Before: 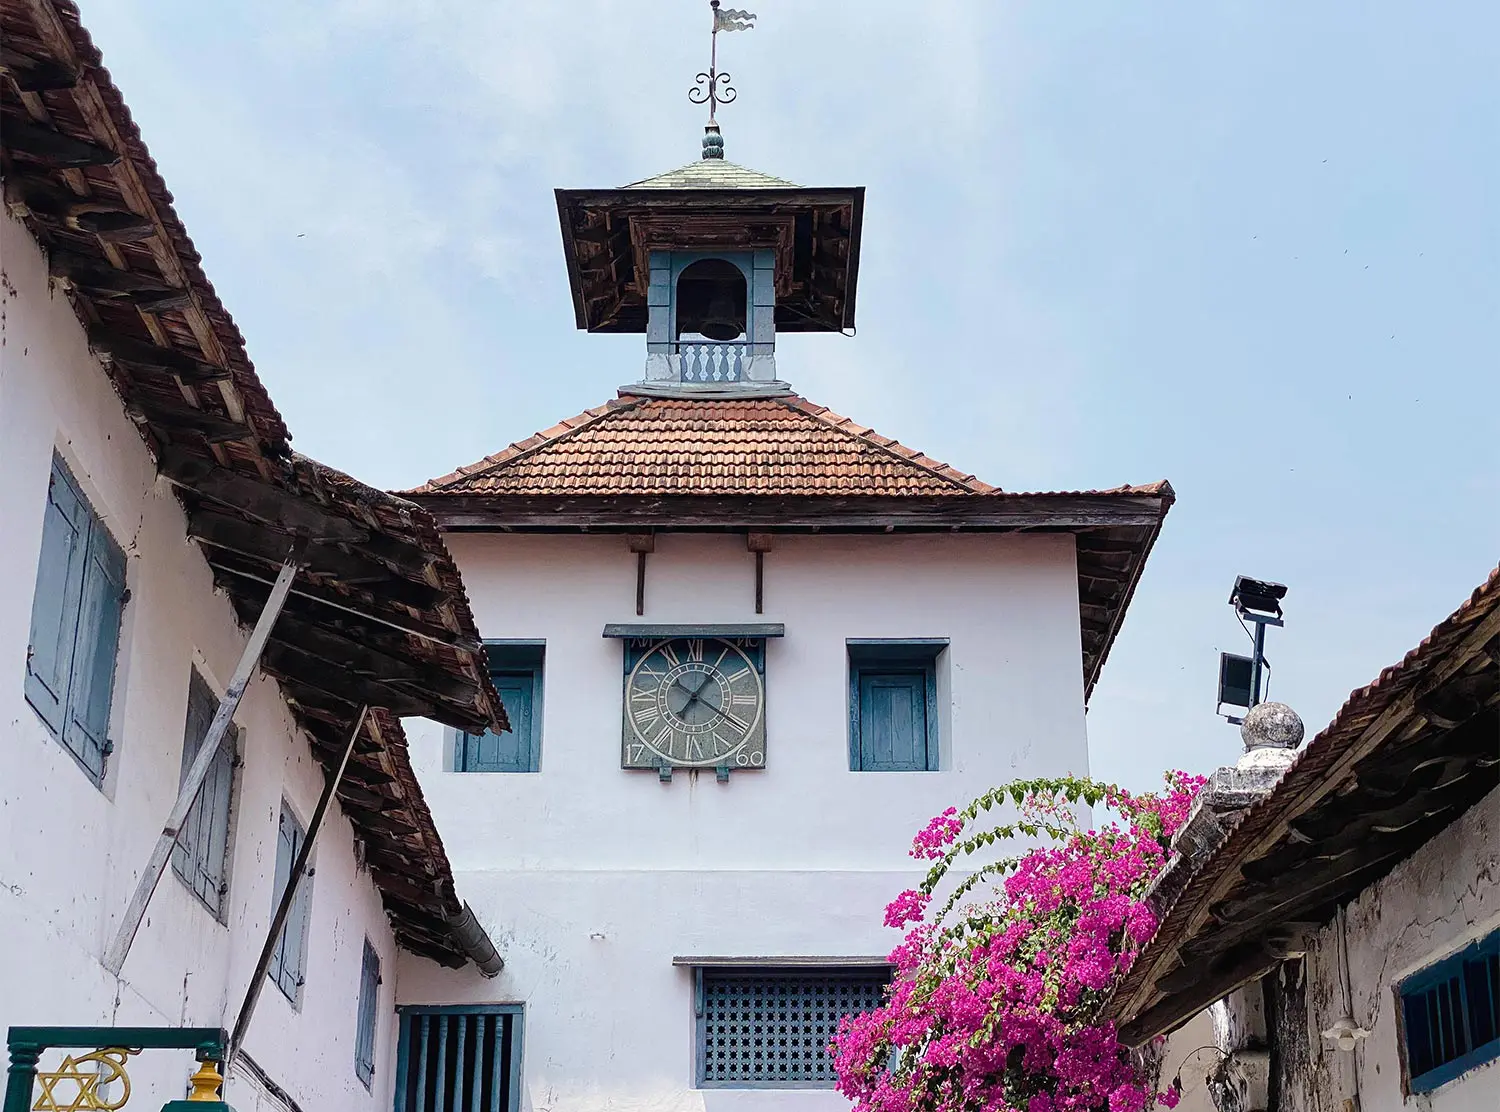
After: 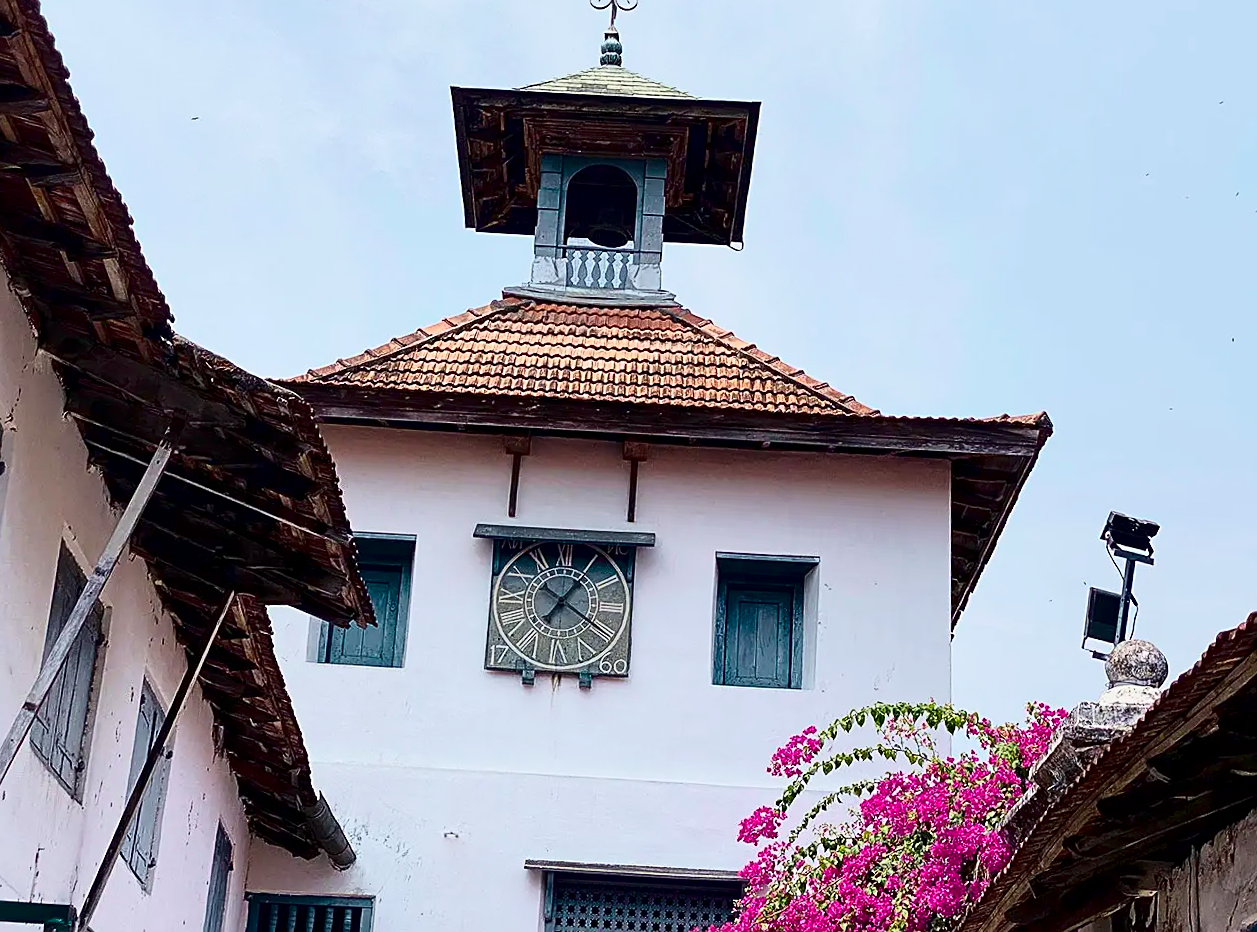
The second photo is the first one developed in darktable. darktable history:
contrast brightness saturation: contrast 0.2, brightness -0.11, saturation 0.1
tone curve: curves: ch0 [(0.013, 0) (0.061, 0.059) (0.239, 0.256) (0.502, 0.501) (0.683, 0.676) (0.761, 0.773) (0.858, 0.858) (0.987, 0.945)]; ch1 [(0, 0) (0.172, 0.123) (0.304, 0.267) (0.414, 0.395) (0.472, 0.473) (0.502, 0.502) (0.521, 0.528) (0.583, 0.595) (0.654, 0.673) (0.728, 0.761) (1, 1)]; ch2 [(0, 0) (0.411, 0.424) (0.485, 0.476) (0.502, 0.501) (0.553, 0.557) (0.57, 0.576) (1, 1)], color space Lab, independent channels, preserve colors none
exposure: exposure 0.078 EV, compensate highlight preservation false
crop and rotate: angle -3.27°, left 5.211%, top 5.211%, right 4.607%, bottom 4.607%
sharpen: on, module defaults
